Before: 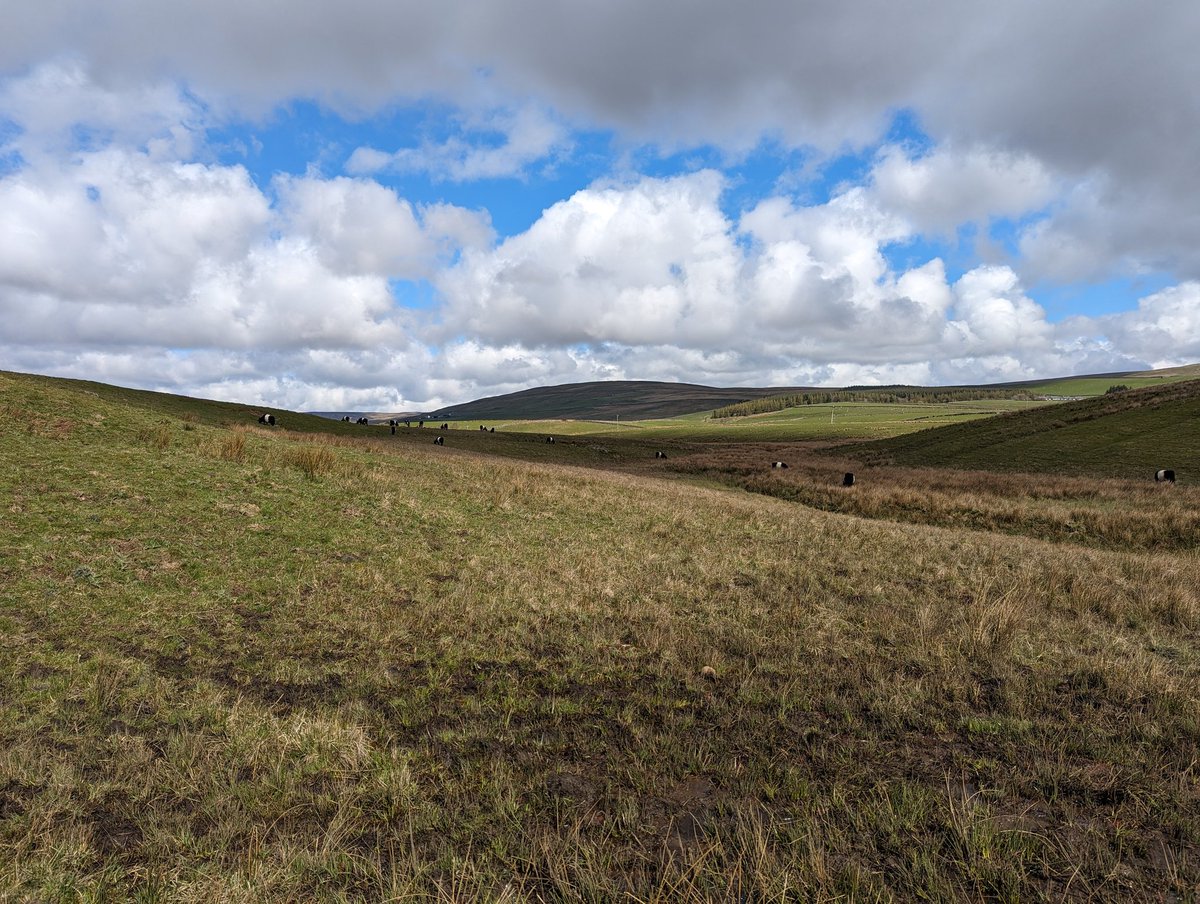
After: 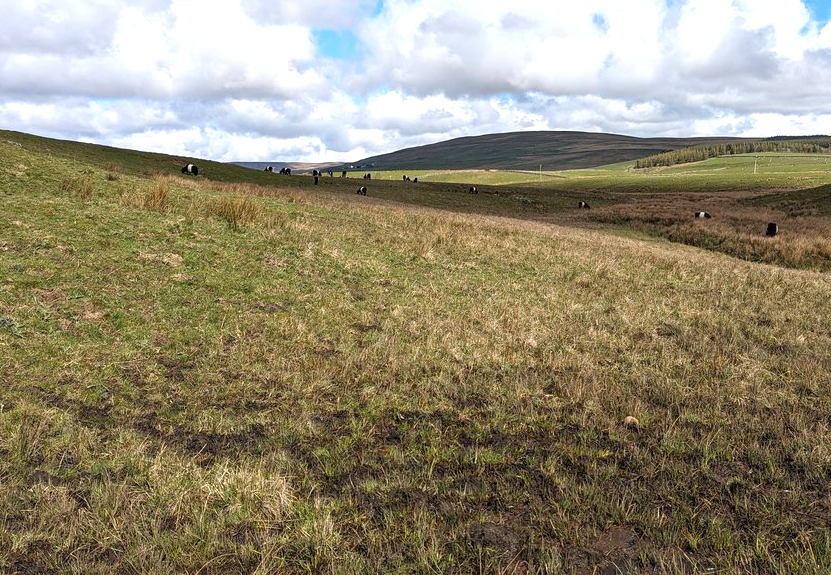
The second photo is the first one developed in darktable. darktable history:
crop: left 6.488%, top 27.668%, right 24.183%, bottom 8.656%
exposure: exposure 0.6 EV, compensate highlight preservation false
